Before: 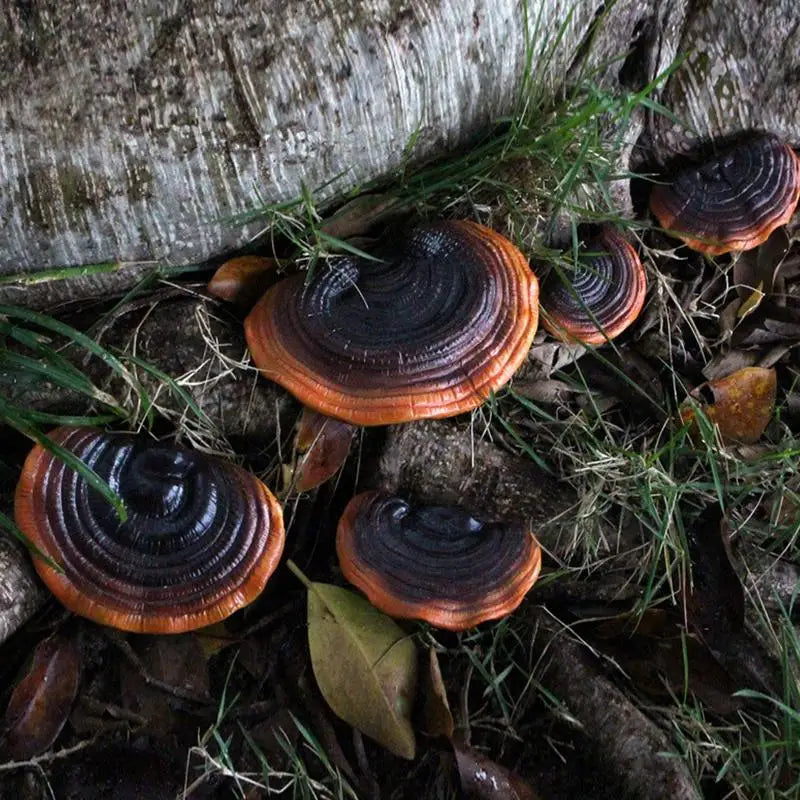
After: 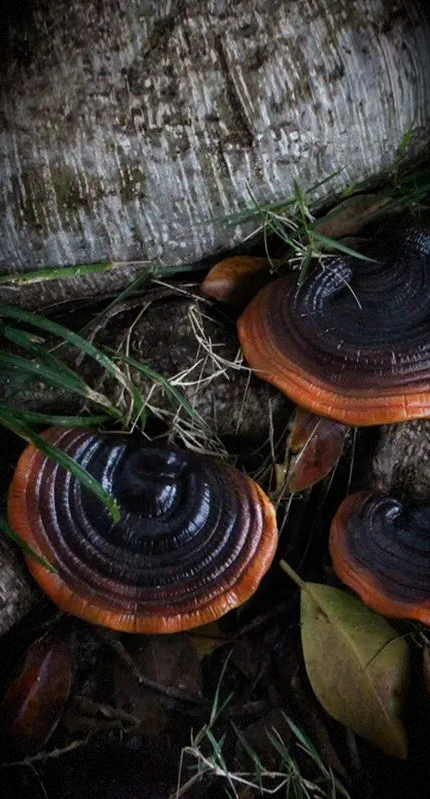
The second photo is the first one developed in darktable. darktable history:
crop: left 0.889%, right 45.327%, bottom 0.081%
vignetting: fall-off radius 60.02%, brightness -0.996, saturation 0.497, automatic ratio true, dithering 8-bit output
exposure: exposure -0.294 EV, compensate highlight preservation false
